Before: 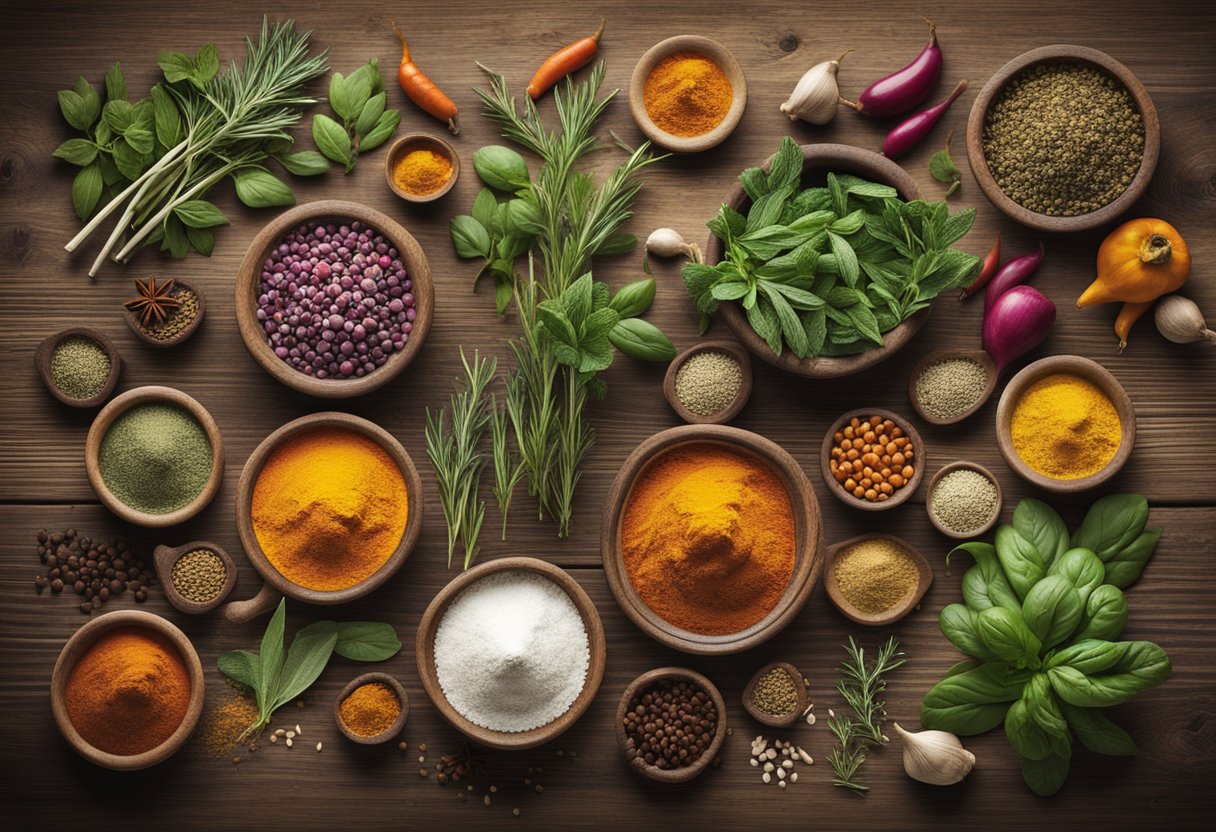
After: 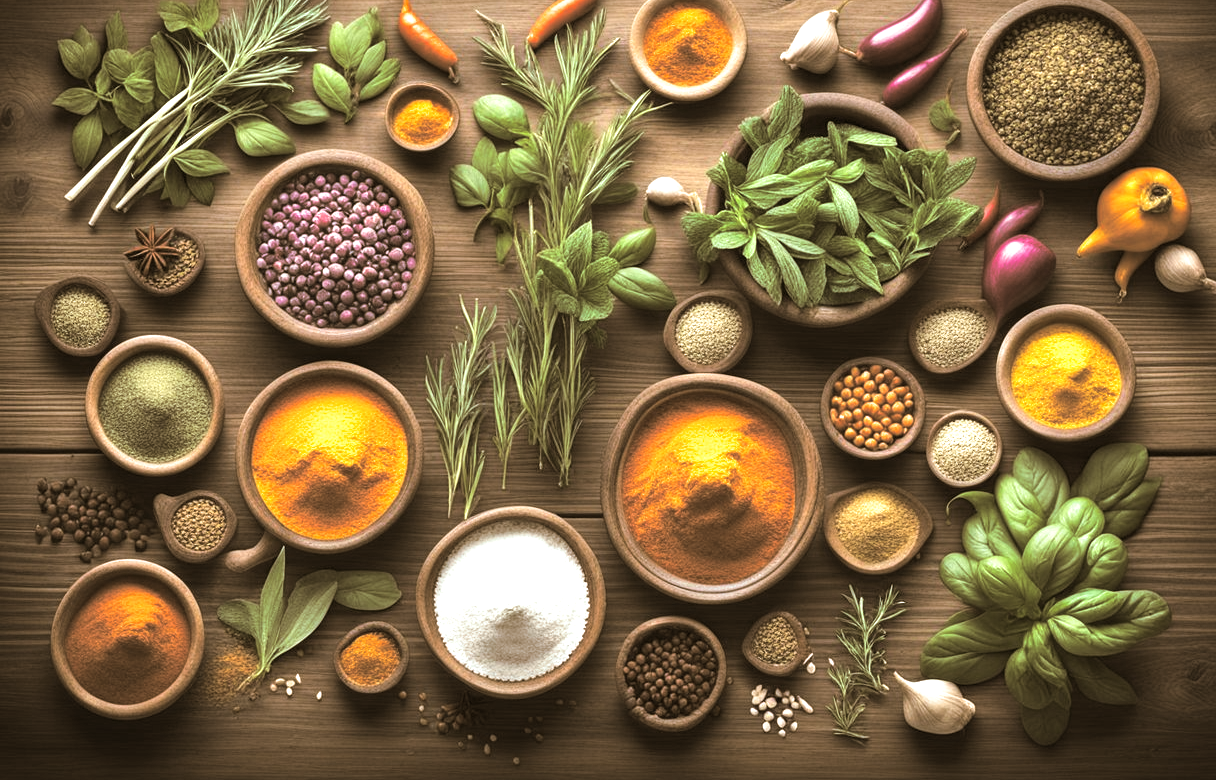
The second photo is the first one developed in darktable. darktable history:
crop and rotate: top 6.25%
split-toning: shadows › hue 37.98°, highlights › hue 185.58°, balance -55.261
exposure: exposure 1 EV, compensate highlight preservation false
